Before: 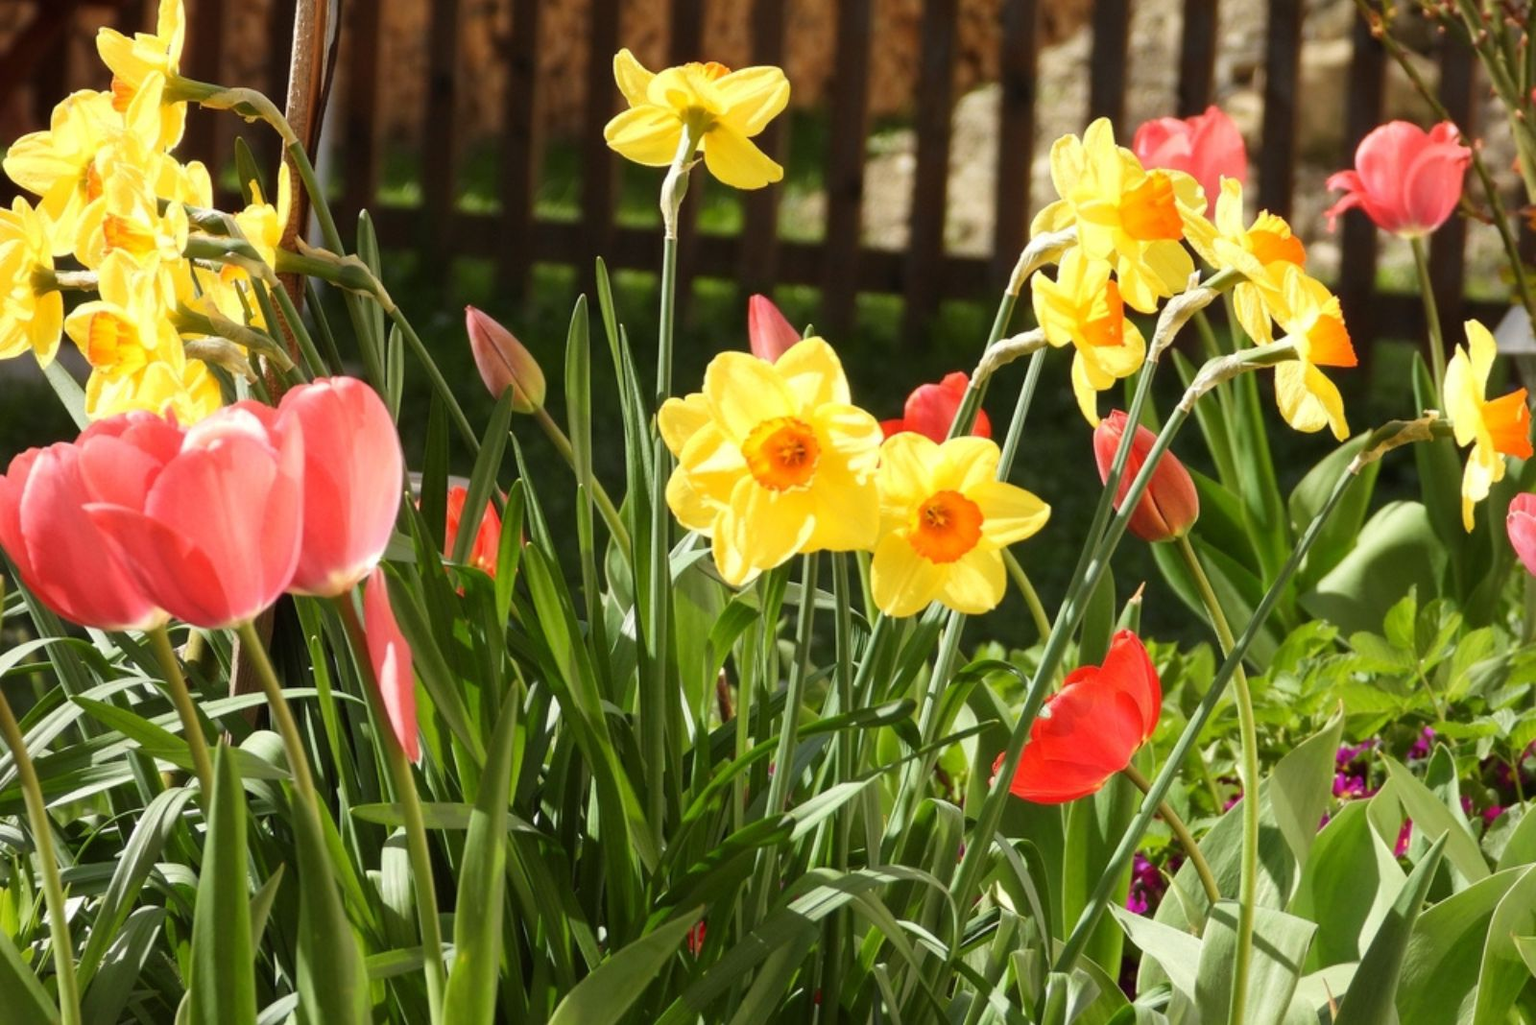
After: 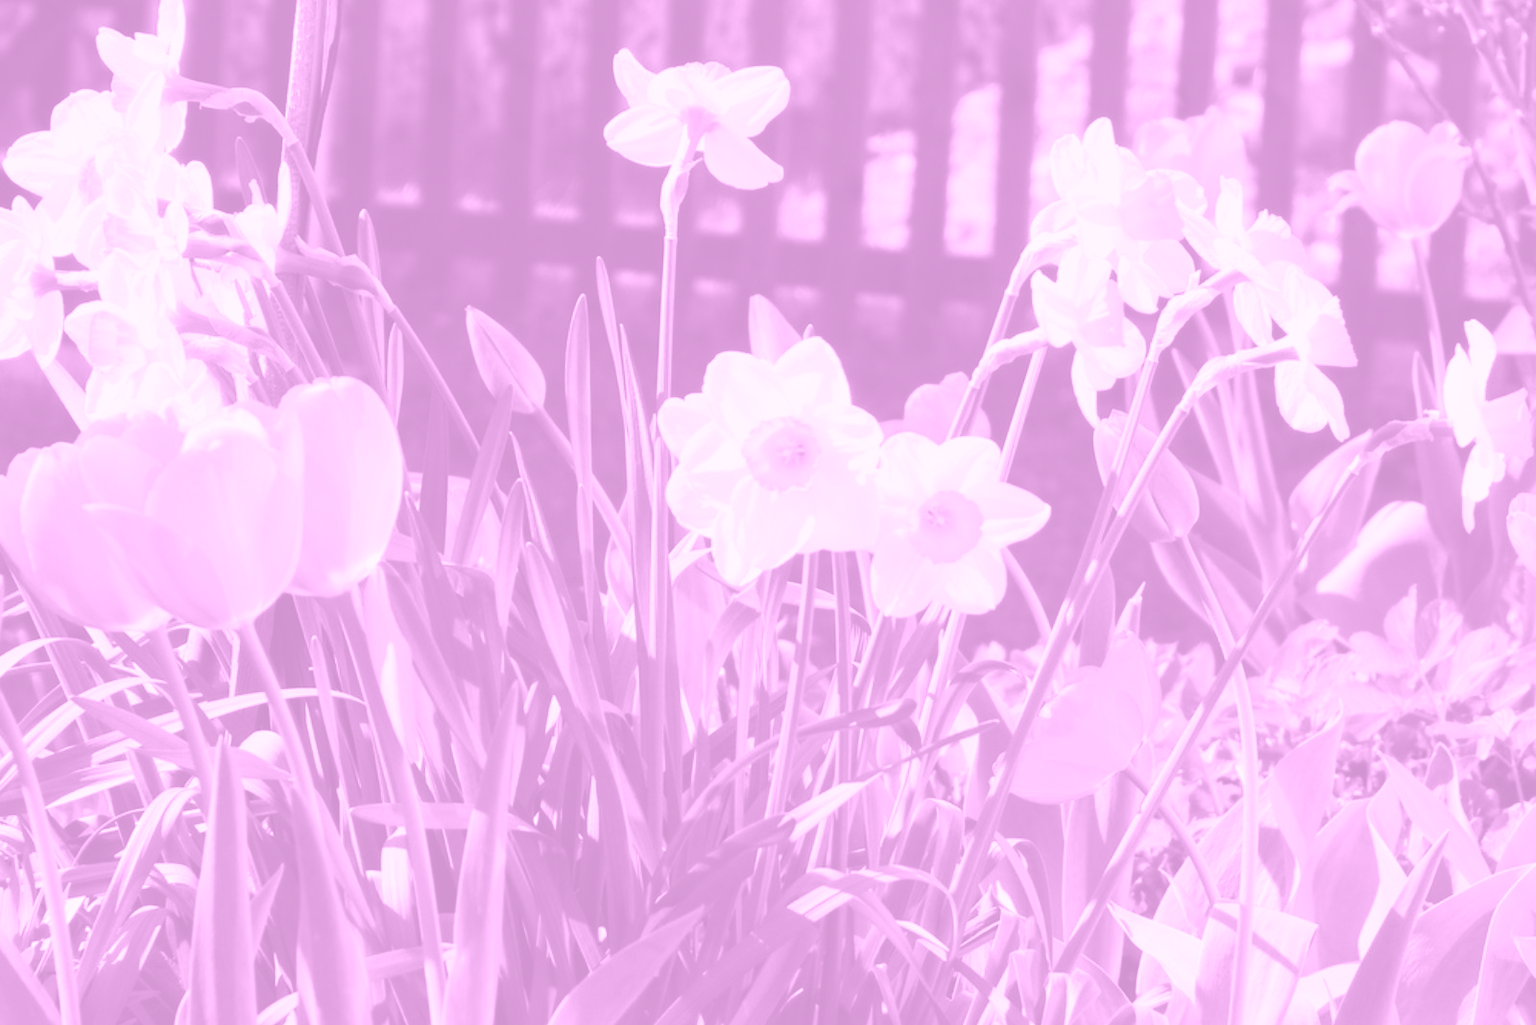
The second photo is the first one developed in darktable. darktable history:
colorize: hue 331.2°, saturation 75%, source mix 30.28%, lightness 70.52%, version 1
tone equalizer: -8 EV -0.75 EV, -7 EV -0.7 EV, -6 EV -0.6 EV, -5 EV -0.4 EV, -3 EV 0.4 EV, -2 EV 0.6 EV, -1 EV 0.7 EV, +0 EV 0.75 EV, edges refinement/feathering 500, mask exposure compensation -1.57 EV, preserve details no
